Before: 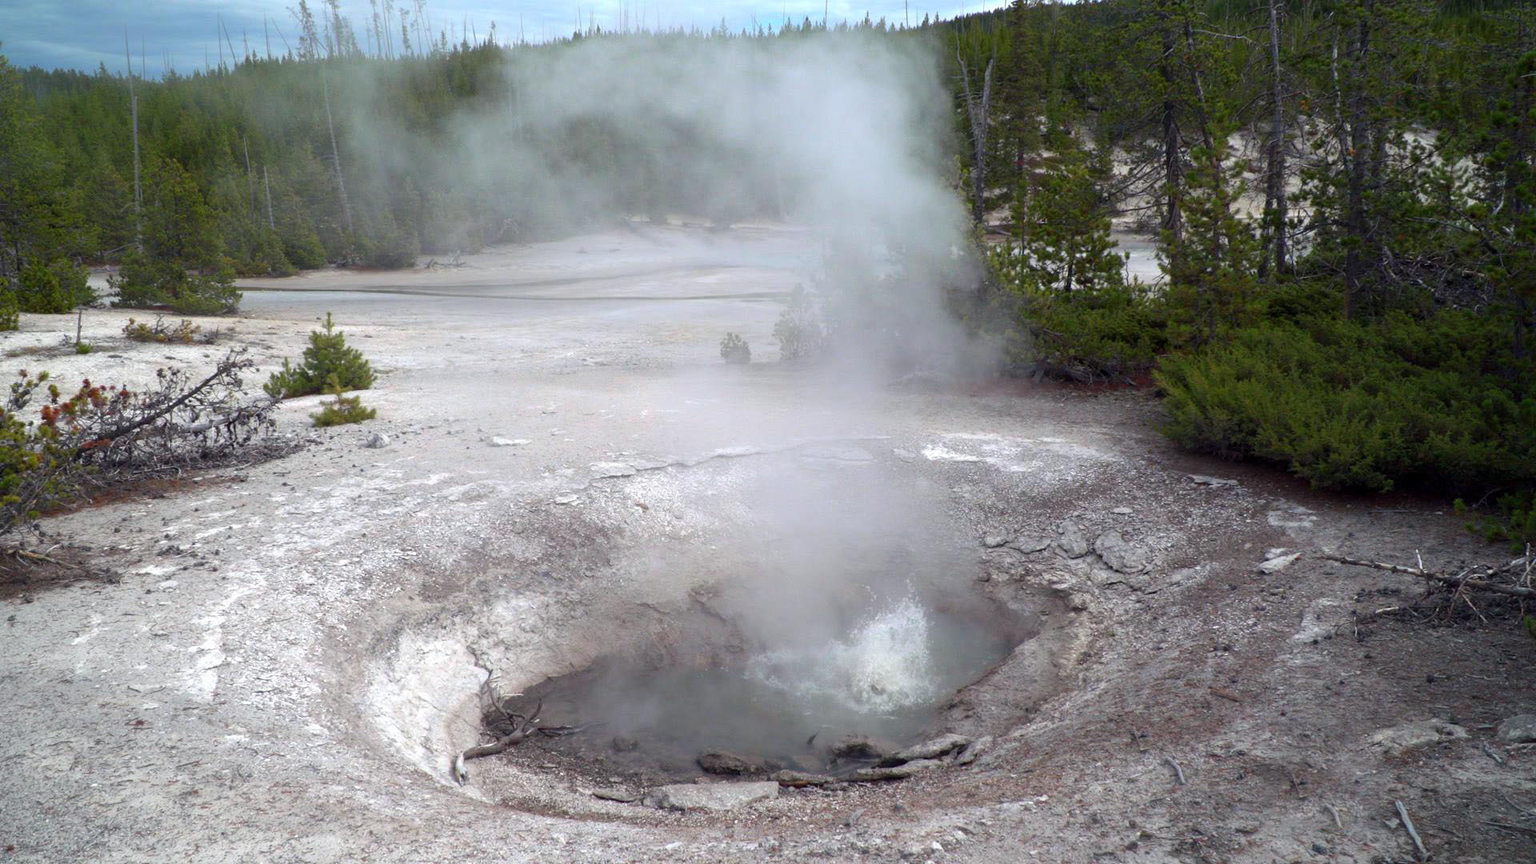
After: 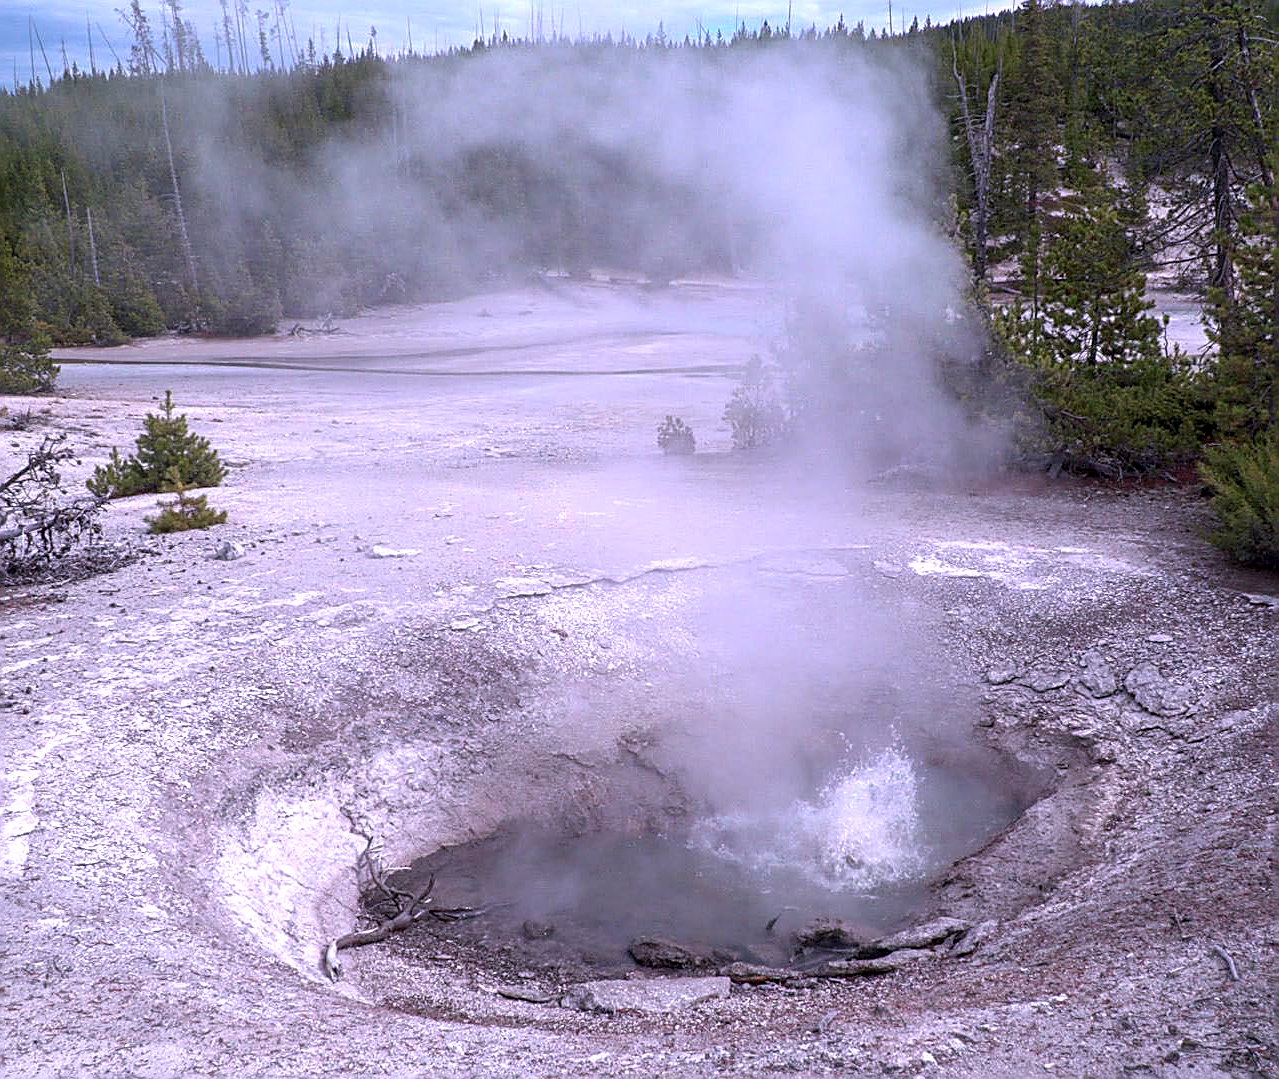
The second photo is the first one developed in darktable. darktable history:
sharpen: amount 1
crop and rotate: left 12.673%, right 20.66%
color correction: highlights a* 15.03, highlights b* -25.07
local contrast: on, module defaults
